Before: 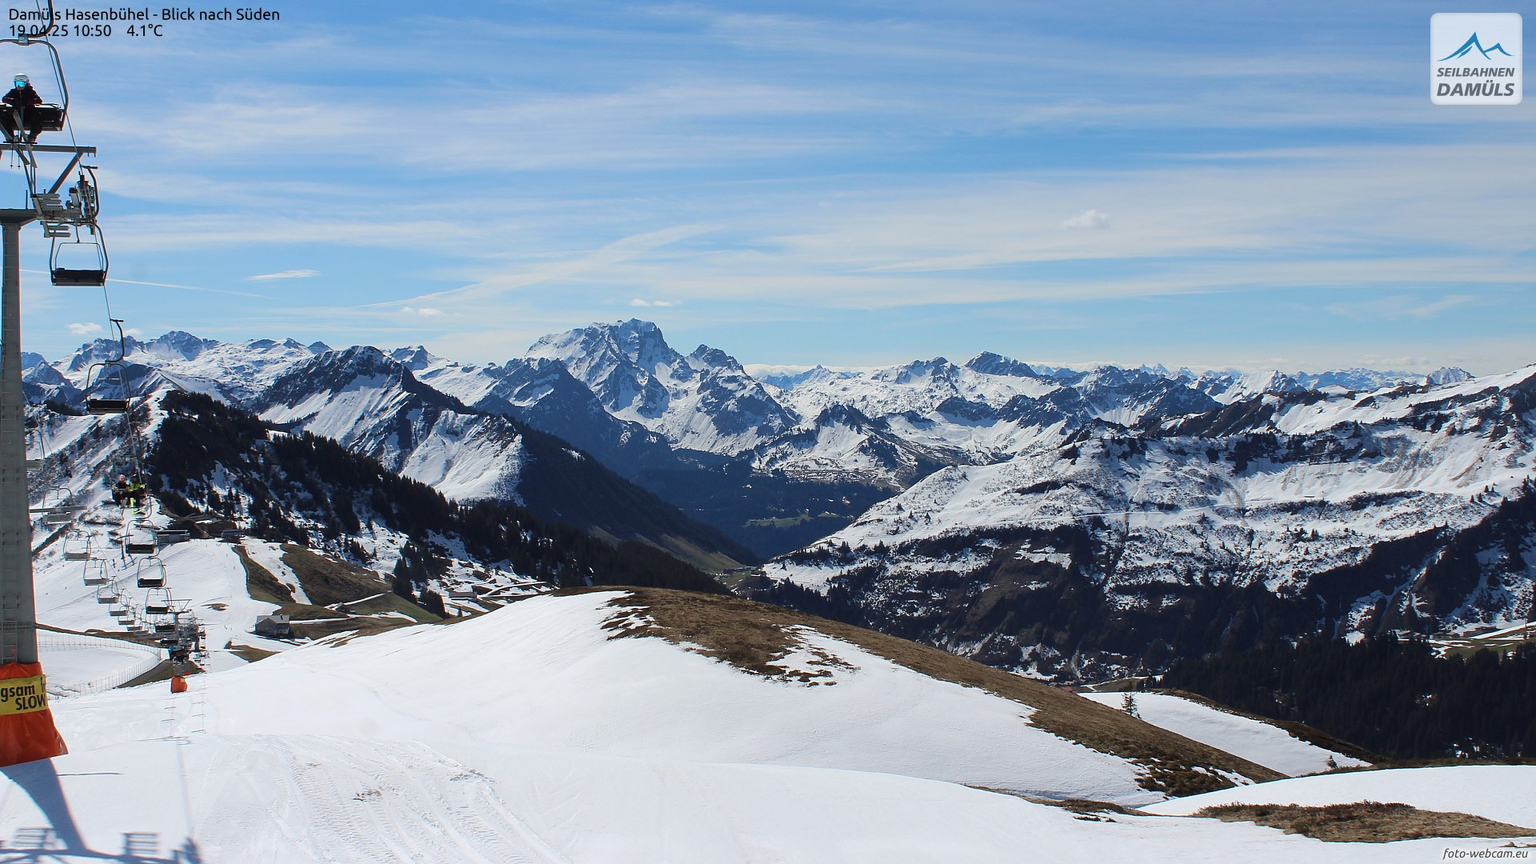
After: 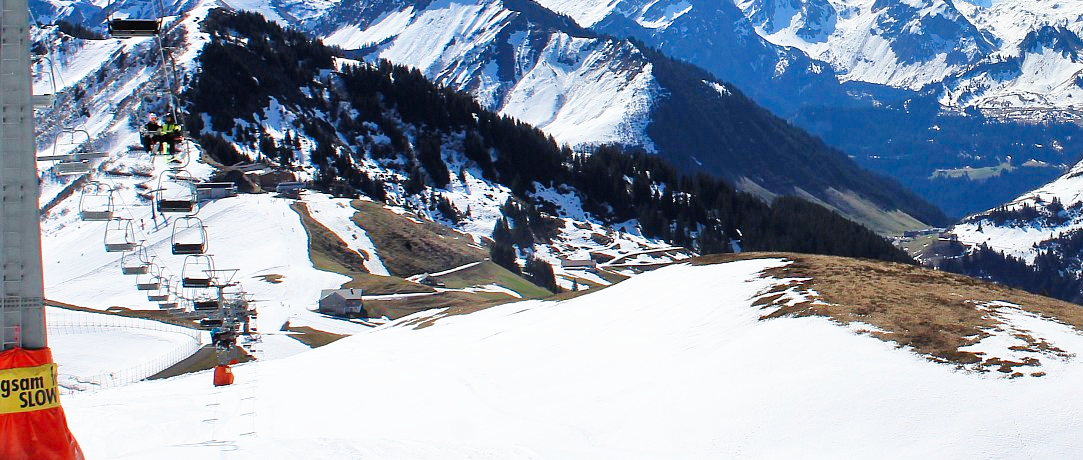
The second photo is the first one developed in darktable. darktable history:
tone curve: curves: ch0 [(0, 0) (0.003, 0.016) (0.011, 0.016) (0.025, 0.016) (0.044, 0.017) (0.069, 0.026) (0.1, 0.044) (0.136, 0.074) (0.177, 0.121) (0.224, 0.183) (0.277, 0.248) (0.335, 0.326) (0.399, 0.413) (0.468, 0.511) (0.543, 0.612) (0.623, 0.717) (0.709, 0.818) (0.801, 0.911) (0.898, 0.979) (1, 1)], preserve colors none
tone equalizer: -7 EV 0.15 EV, -6 EV 0.6 EV, -5 EV 1.15 EV, -4 EV 1.33 EV, -3 EV 1.15 EV, -2 EV 0.6 EV, -1 EV 0.15 EV, mask exposure compensation -0.5 EV
crop: top 44.483%, right 43.593%, bottom 12.892%
